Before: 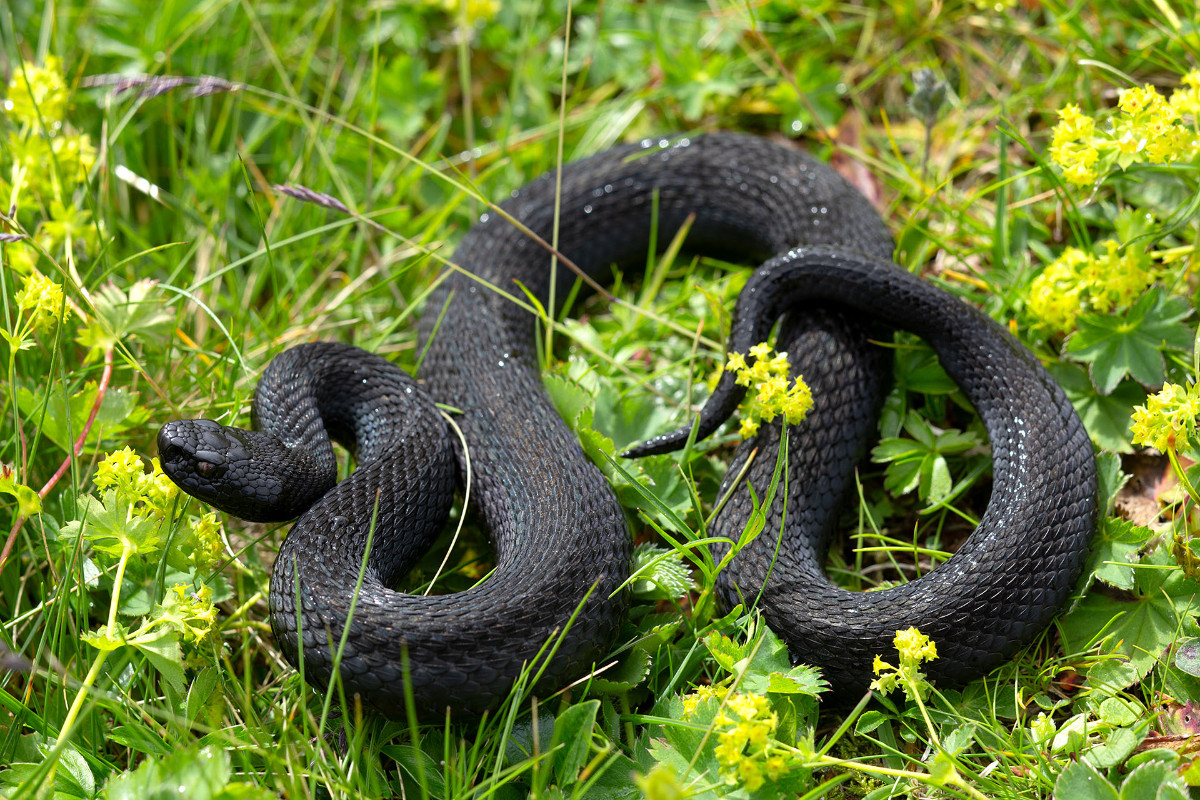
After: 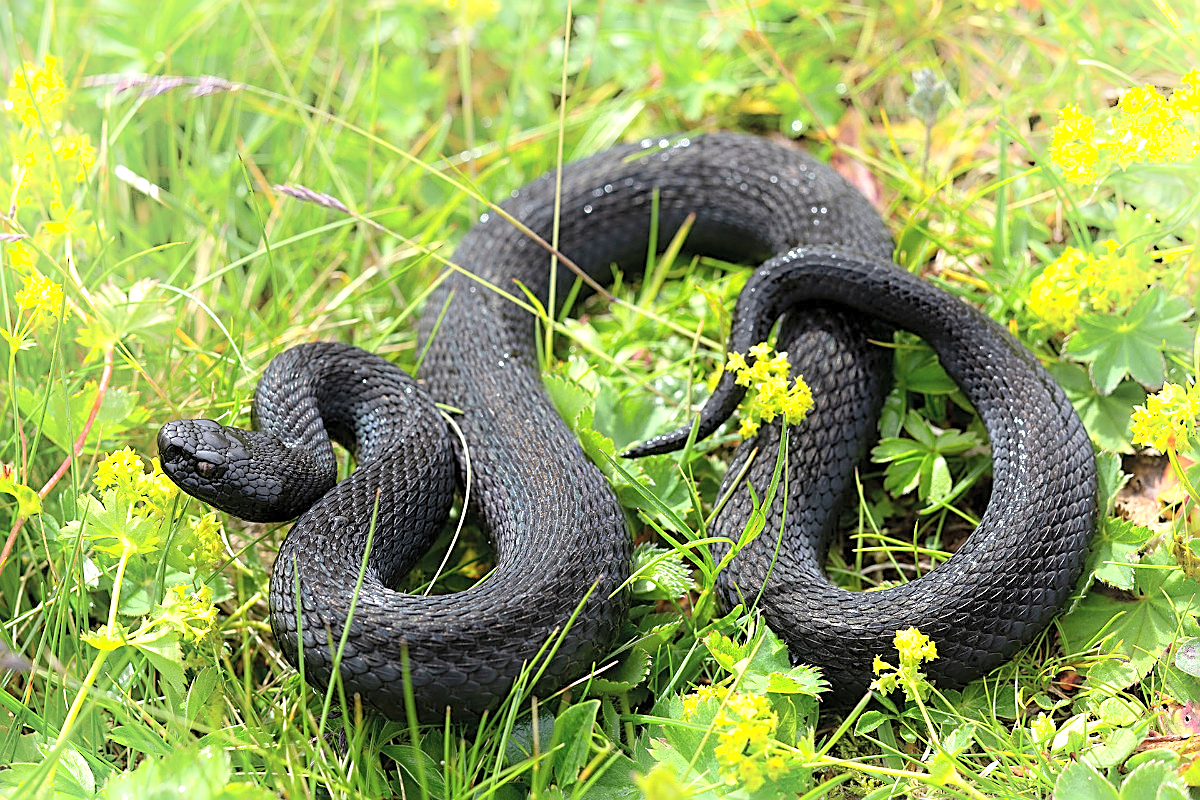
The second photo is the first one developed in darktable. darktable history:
exposure: exposure 0.374 EV, compensate highlight preservation false
contrast brightness saturation: brightness 0.146
shadows and highlights: shadows -55.64, highlights 87.98, soften with gaussian
sharpen: amount 0.735
